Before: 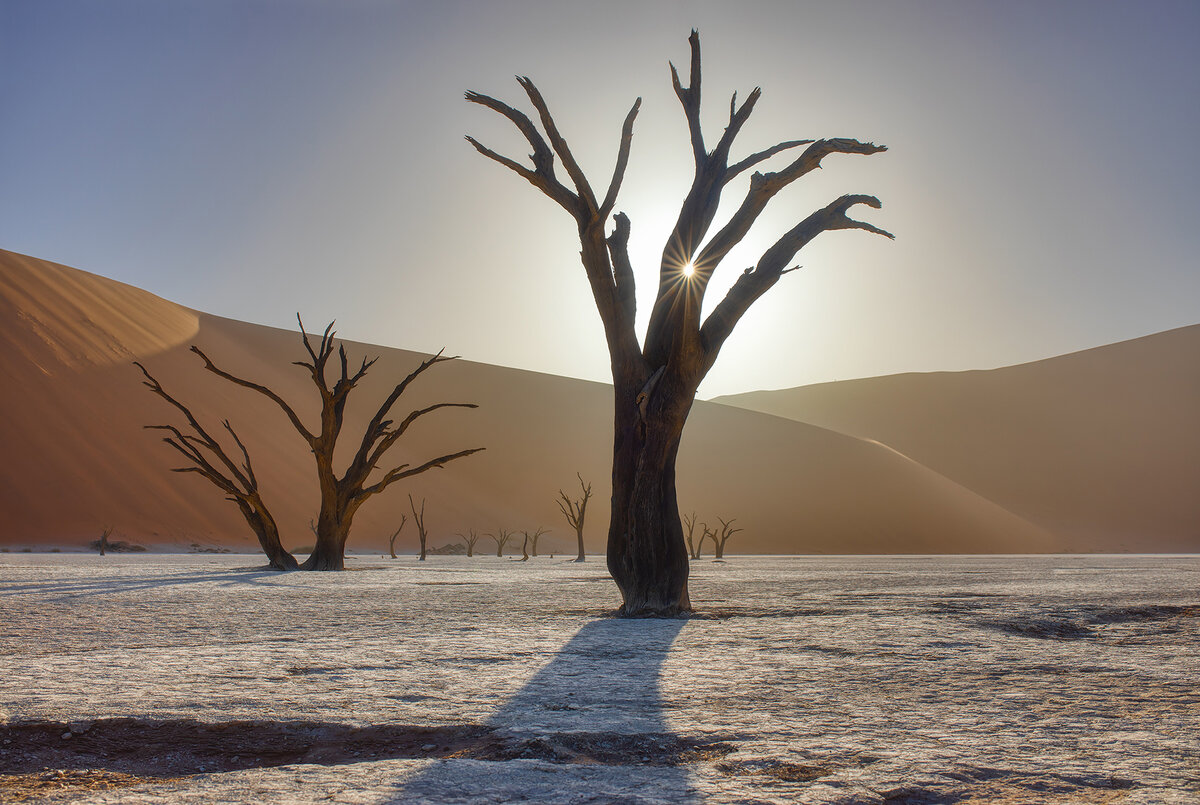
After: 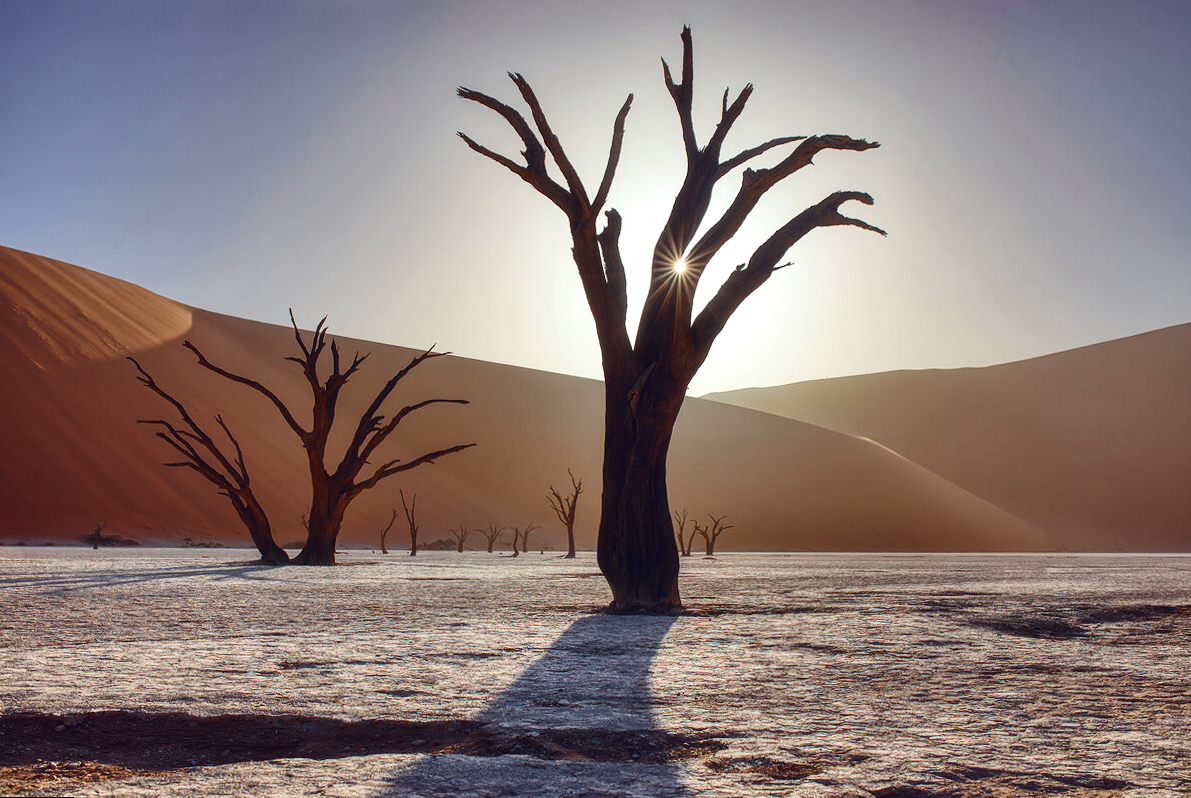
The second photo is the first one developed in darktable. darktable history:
exposure: exposure 0.131 EV, compensate highlight preservation false
contrast brightness saturation: contrast 0.2, brightness -0.11, saturation 0.1
color balance rgb: shadows lift › chroma 9.92%, shadows lift › hue 45.12°, power › luminance 3.26%, power › hue 231.93°, global offset › luminance 0.4%, global offset › chroma 0.21%, global offset › hue 255.02°
rotate and perspective: rotation 0.192°, lens shift (horizontal) -0.015, crop left 0.005, crop right 0.996, crop top 0.006, crop bottom 0.99
